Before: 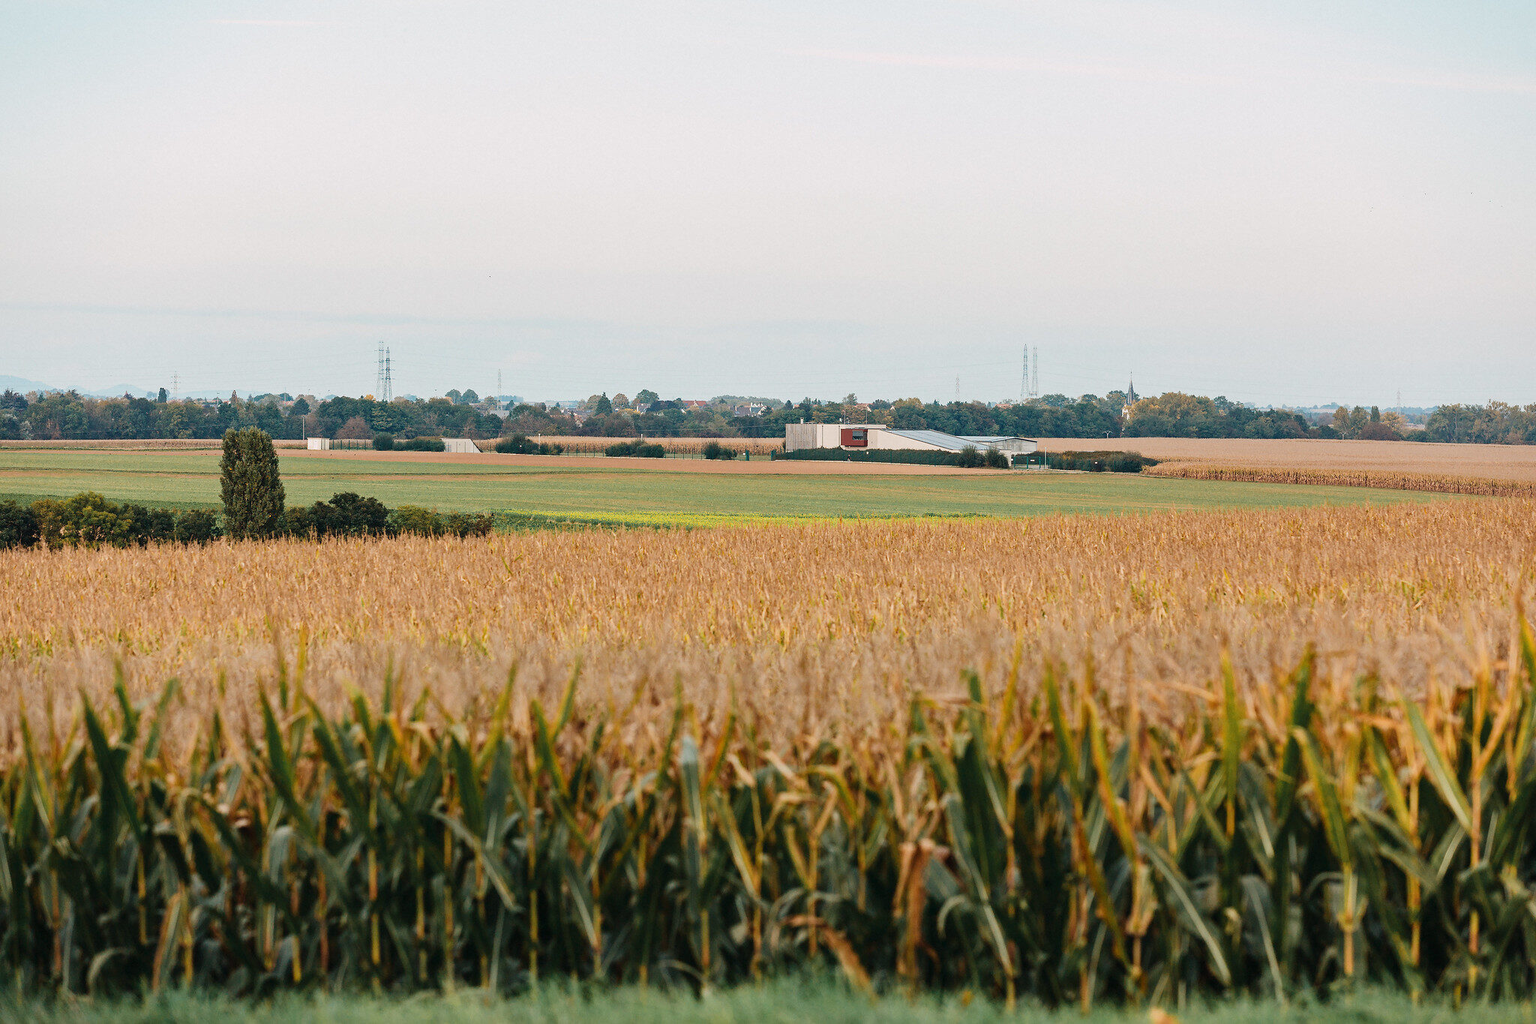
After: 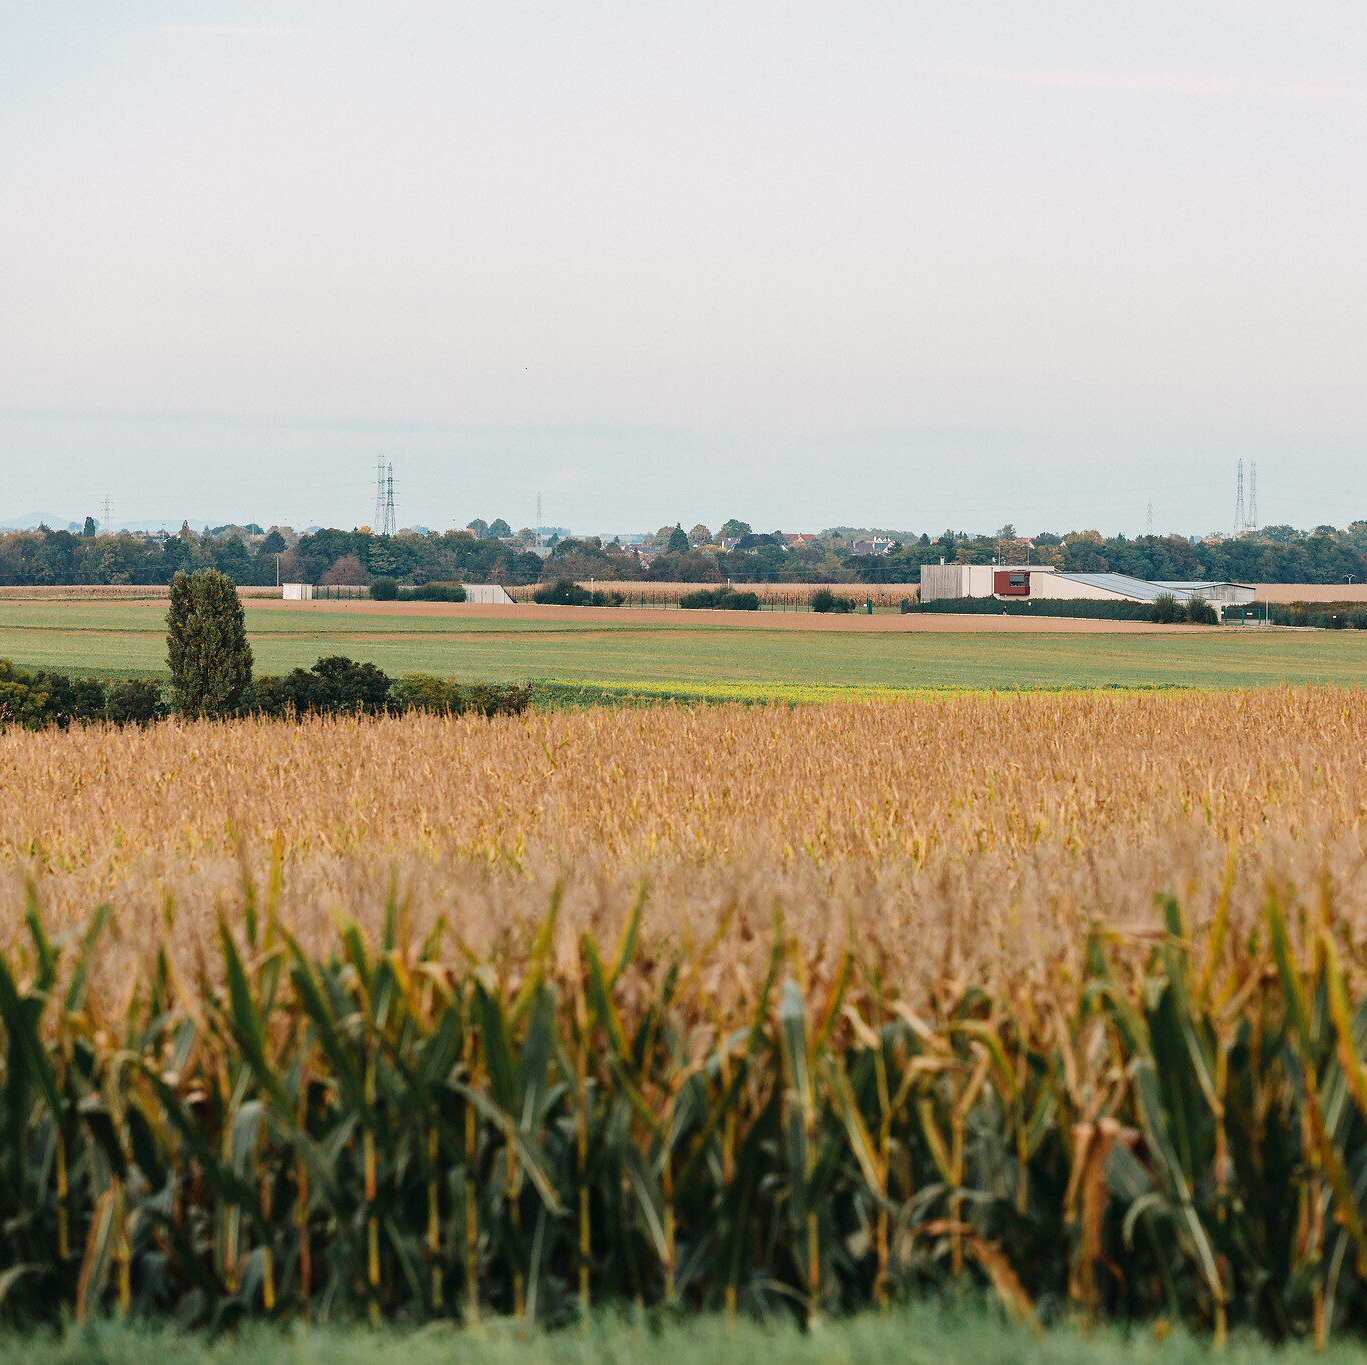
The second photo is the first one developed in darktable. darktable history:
crop and rotate: left 6.229%, right 27.011%
